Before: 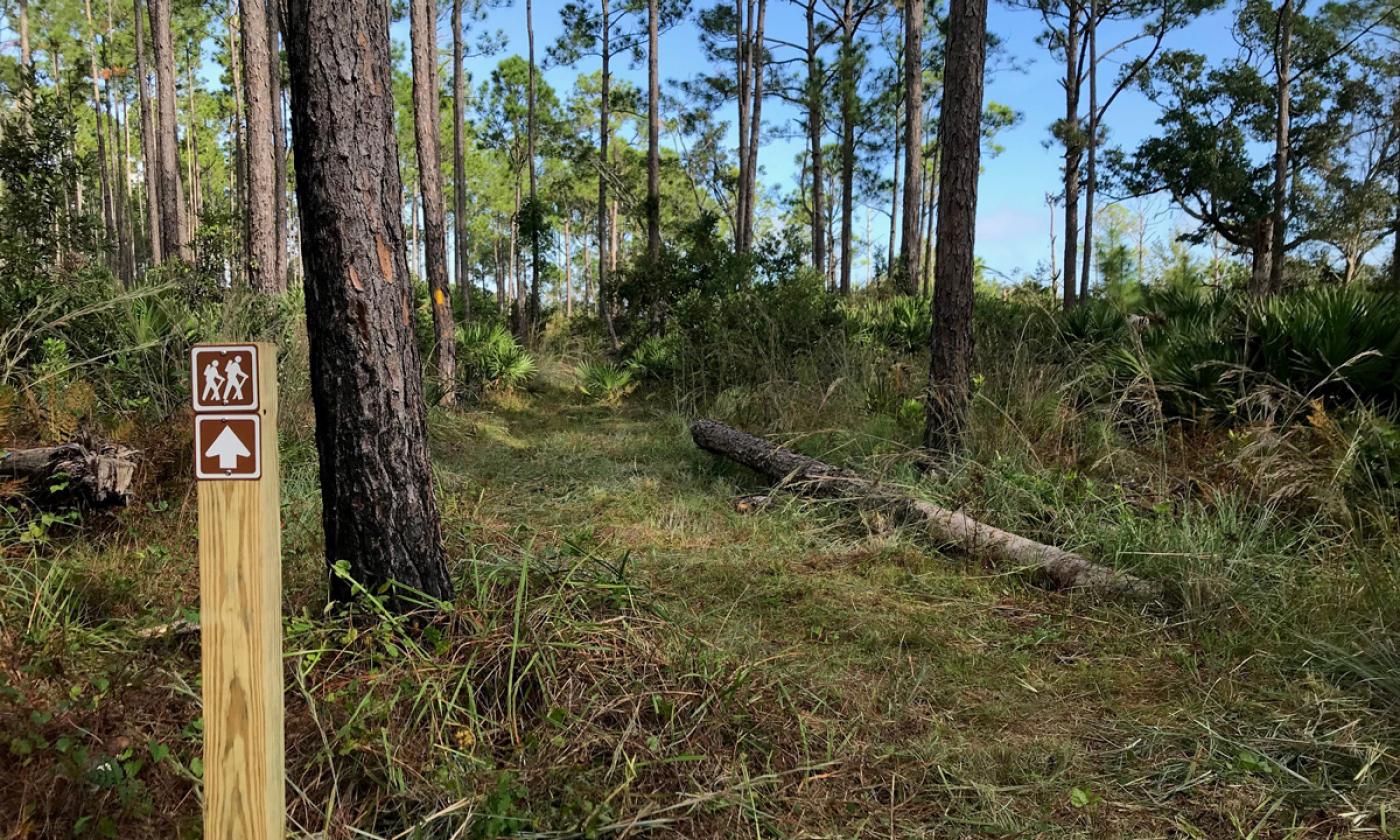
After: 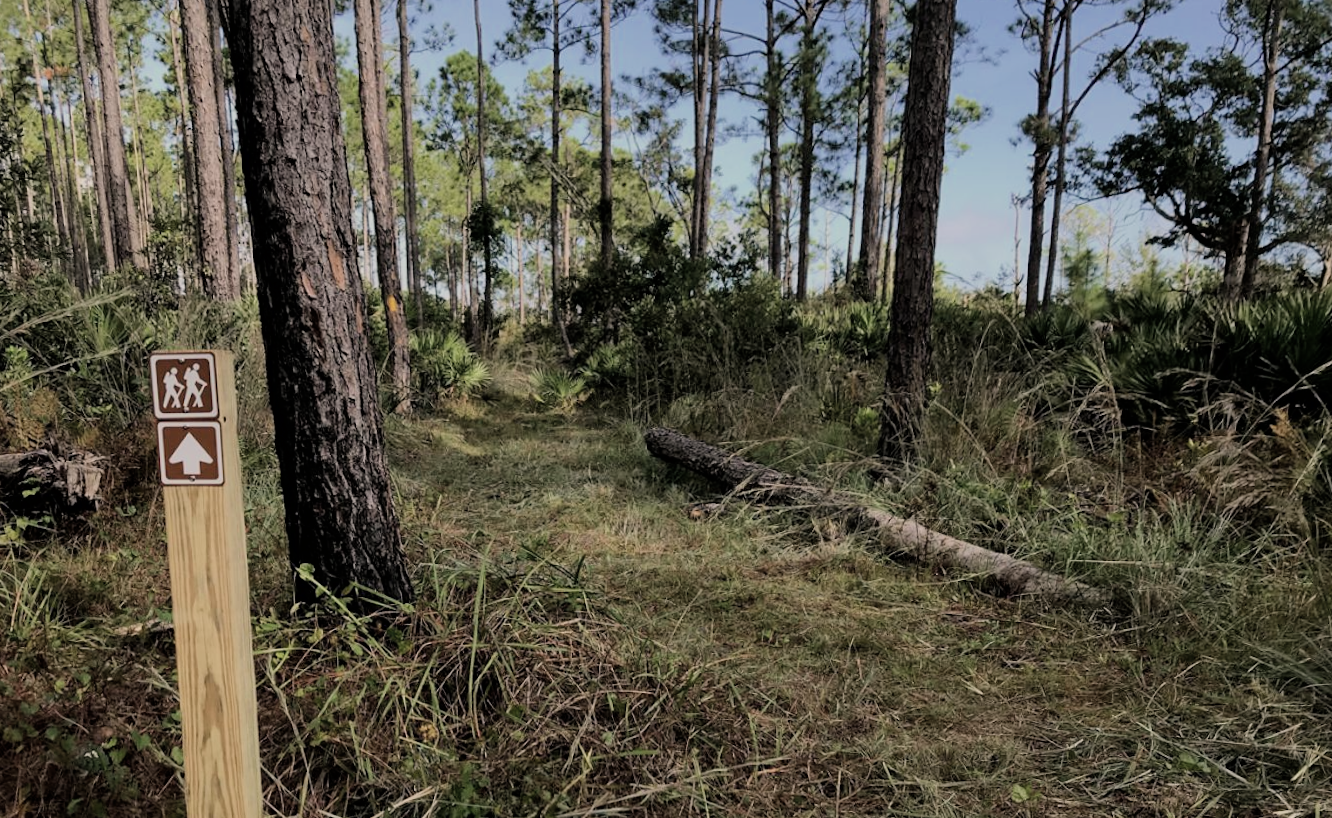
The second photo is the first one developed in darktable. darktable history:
filmic rgb: black relative exposure -7.65 EV, white relative exposure 4.56 EV, hardness 3.61, color science v6 (2022)
color correction: highlights a* 5.59, highlights b* 5.24, saturation 0.68
rotate and perspective: rotation 0.074°, lens shift (vertical) 0.096, lens shift (horizontal) -0.041, crop left 0.043, crop right 0.952, crop top 0.024, crop bottom 0.979
